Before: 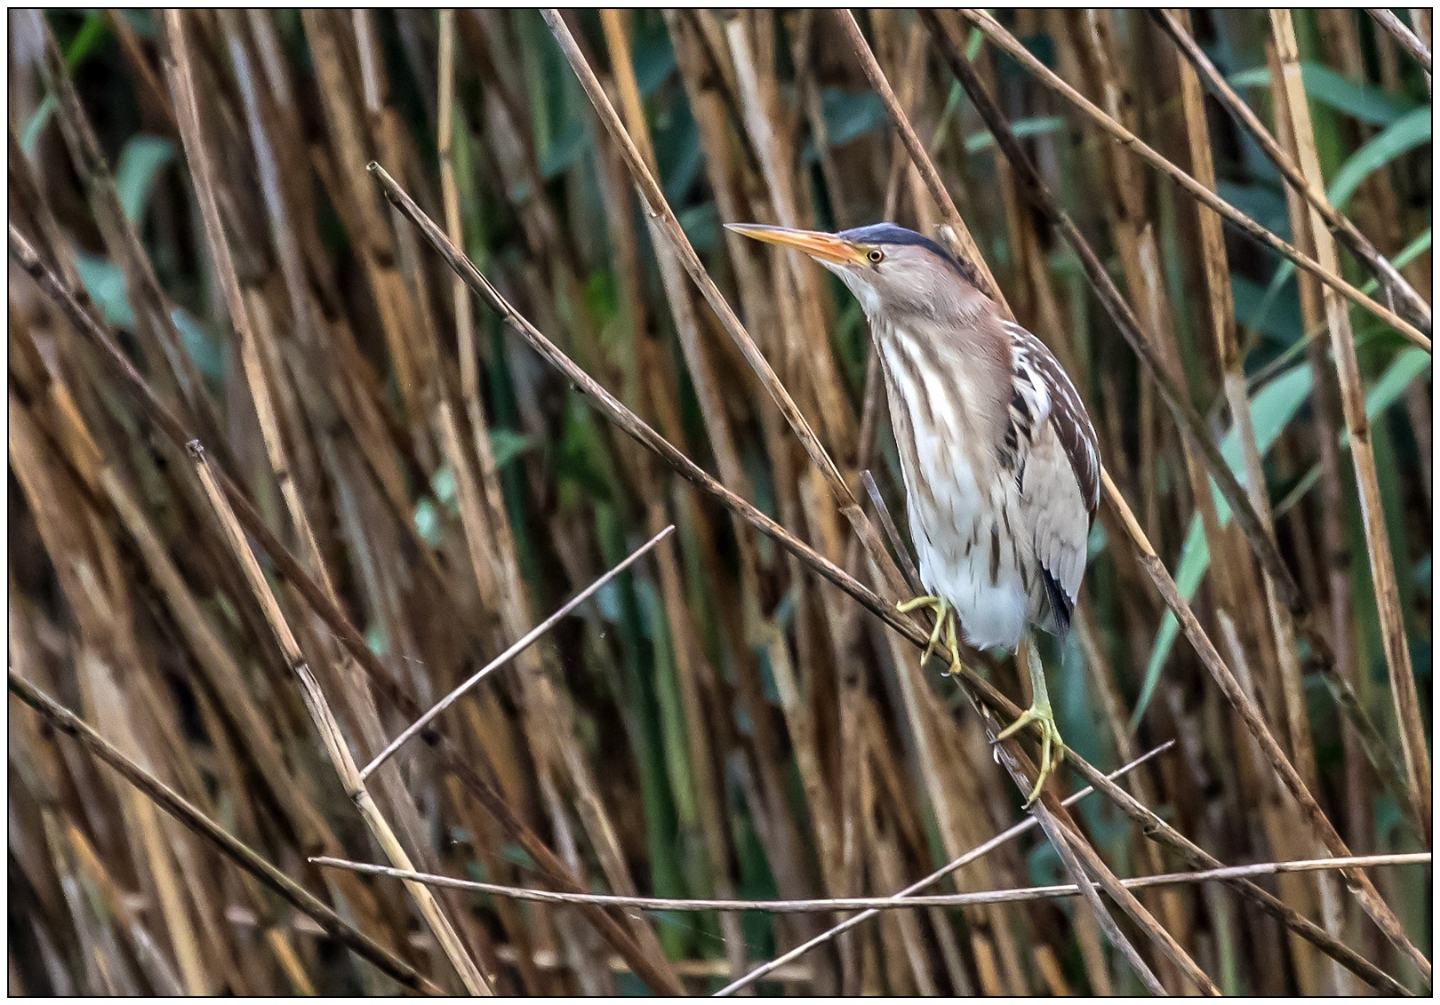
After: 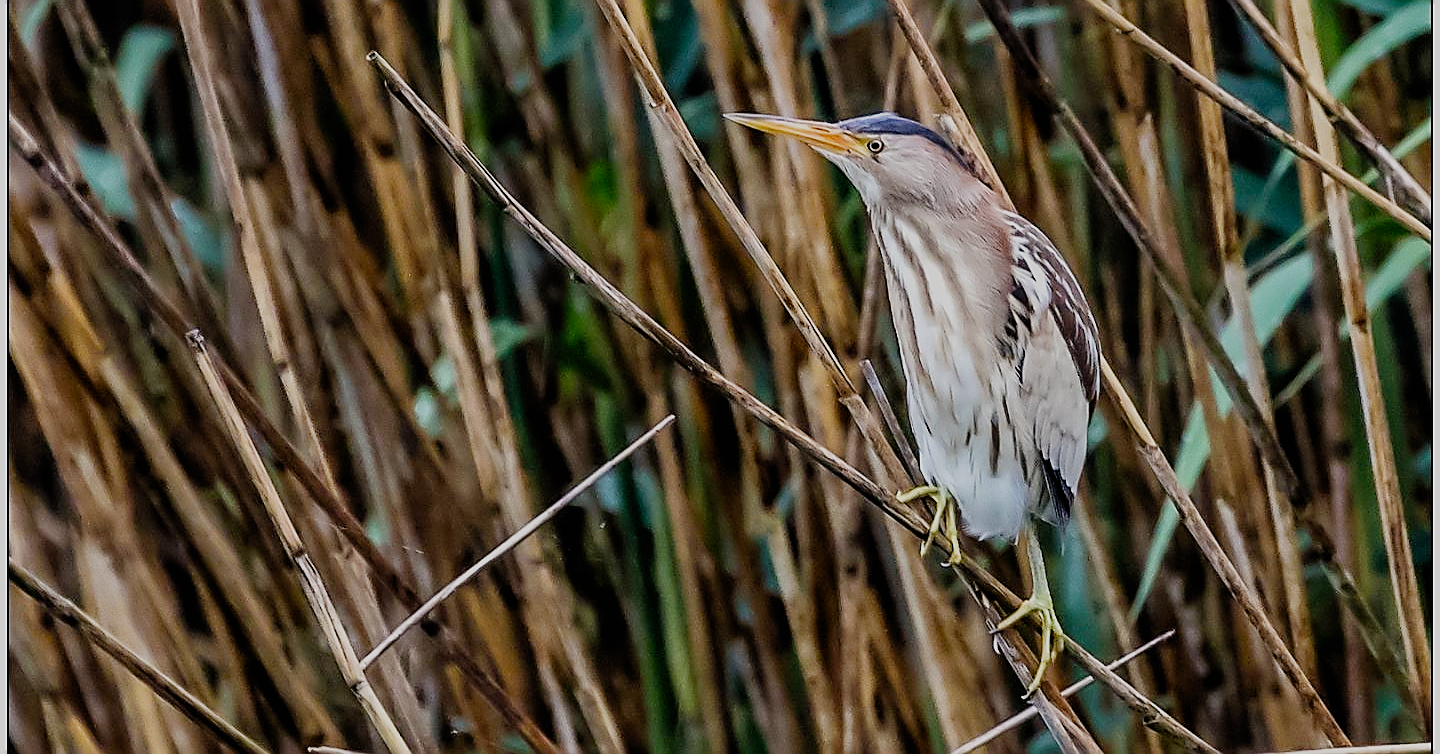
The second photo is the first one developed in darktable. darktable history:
sharpen: radius 1.428, amount 1.255, threshold 0.681
color balance rgb: highlights gain › chroma 0.212%, highlights gain › hue 332.19°, perceptual saturation grading › global saturation 19.993%, perceptual brilliance grading › global brilliance -0.619%, perceptual brilliance grading › highlights -0.735%, perceptual brilliance grading › mid-tones -0.765%, perceptual brilliance grading › shadows -1.797%, global vibrance 15.567%
crop: top 11.019%, bottom 13.937%
filmic rgb: black relative exposure -7.1 EV, white relative exposure 5.34 EV, hardness 3.03, preserve chrominance no, color science v3 (2019), use custom middle-gray values true
